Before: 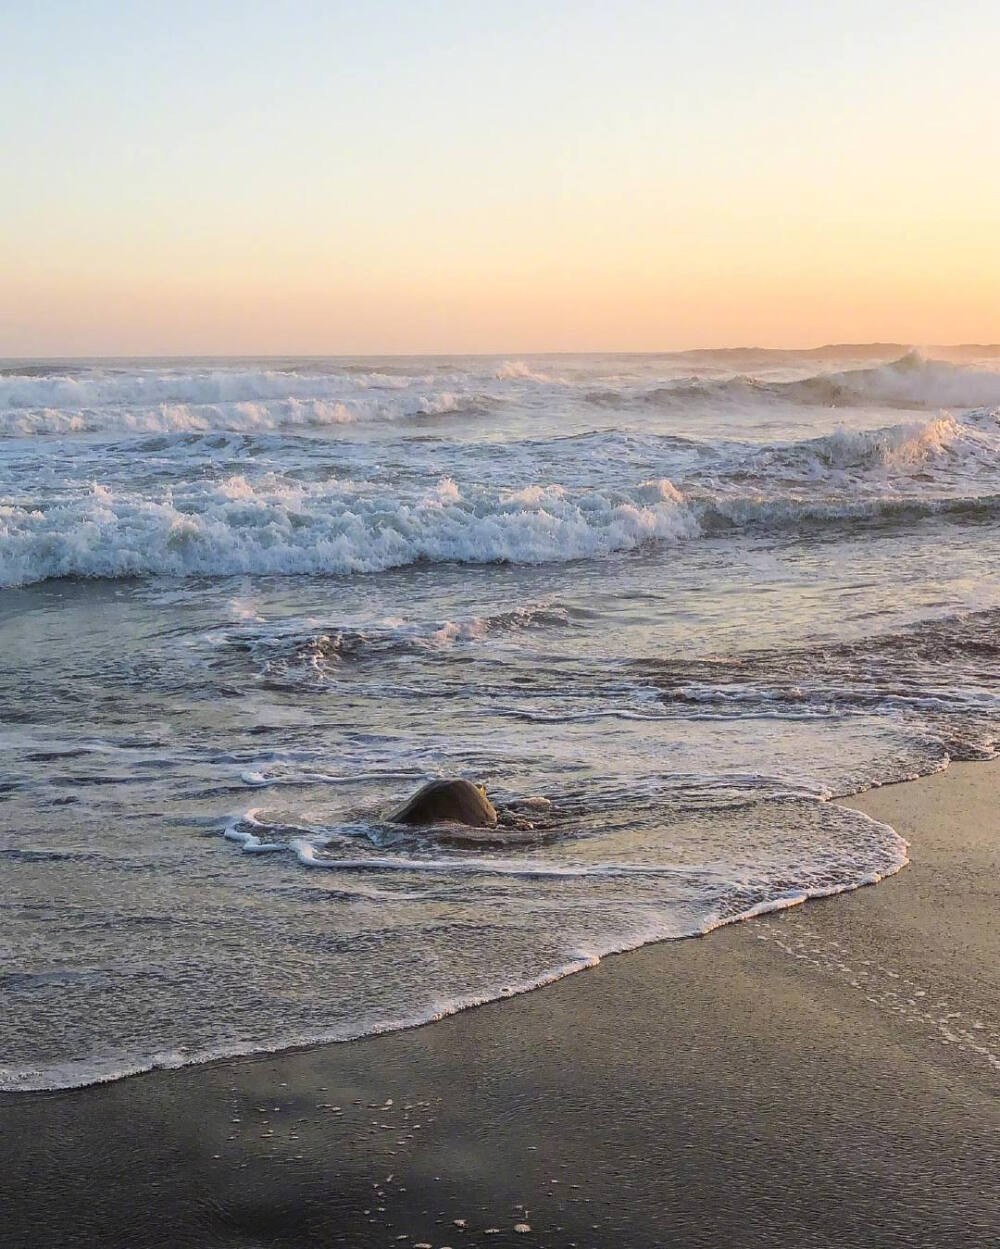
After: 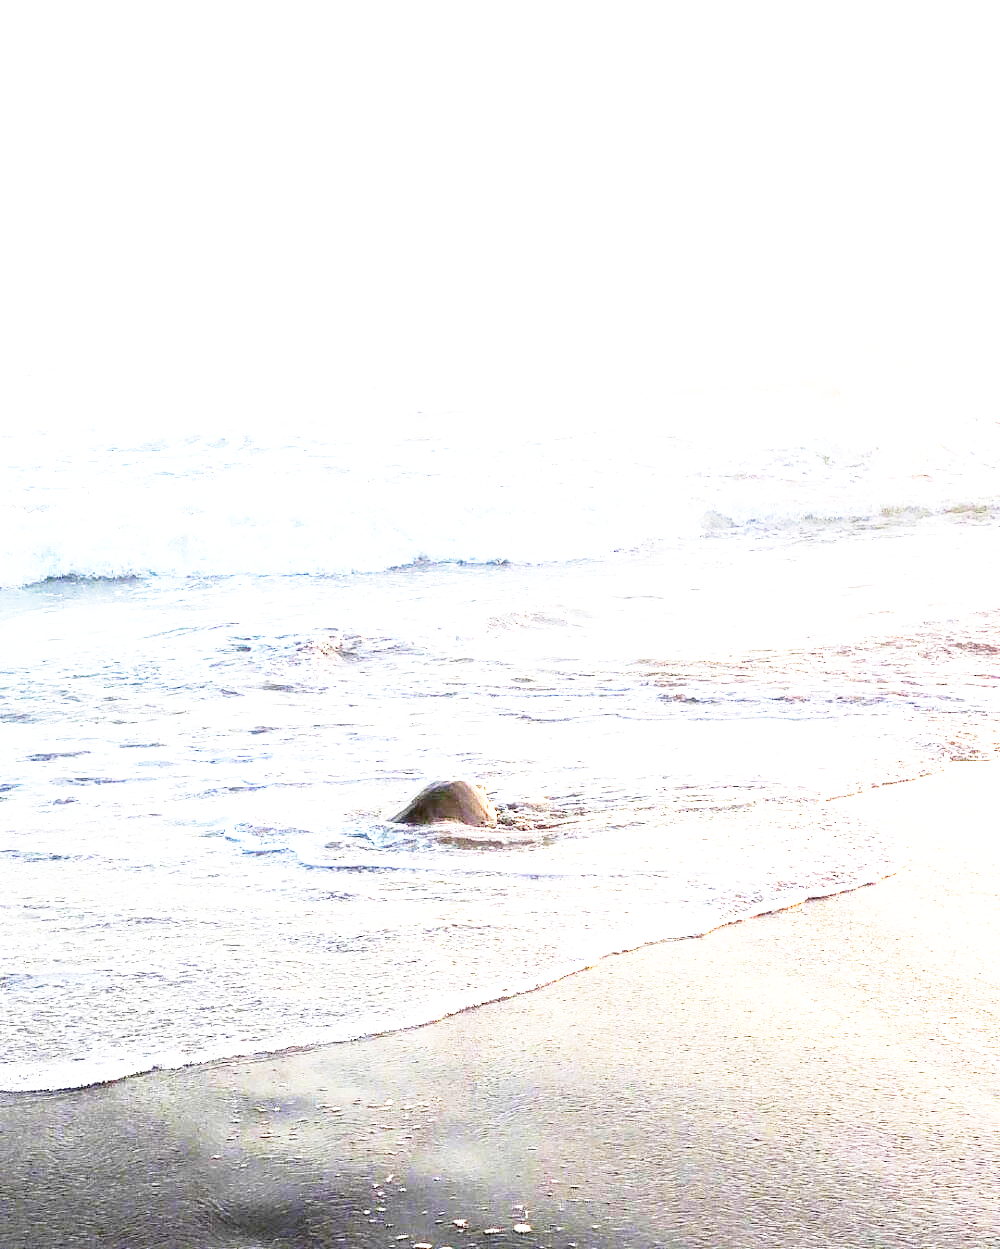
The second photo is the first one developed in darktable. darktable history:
exposure: black level correction 0, exposure 1.447 EV, compensate exposure bias true, compensate highlight preservation false
tone equalizer: -8 EV -0.729 EV, -7 EV -0.721 EV, -6 EV -0.588 EV, -5 EV -0.372 EV, -3 EV 0.387 EV, -2 EV 0.6 EV, -1 EV 0.681 EV, +0 EV 0.772 EV
base curve: curves: ch0 [(0, 0) (0.012, 0.01) (0.073, 0.168) (0.31, 0.711) (0.645, 0.957) (1, 1)], exposure shift 0.01, preserve colors none
